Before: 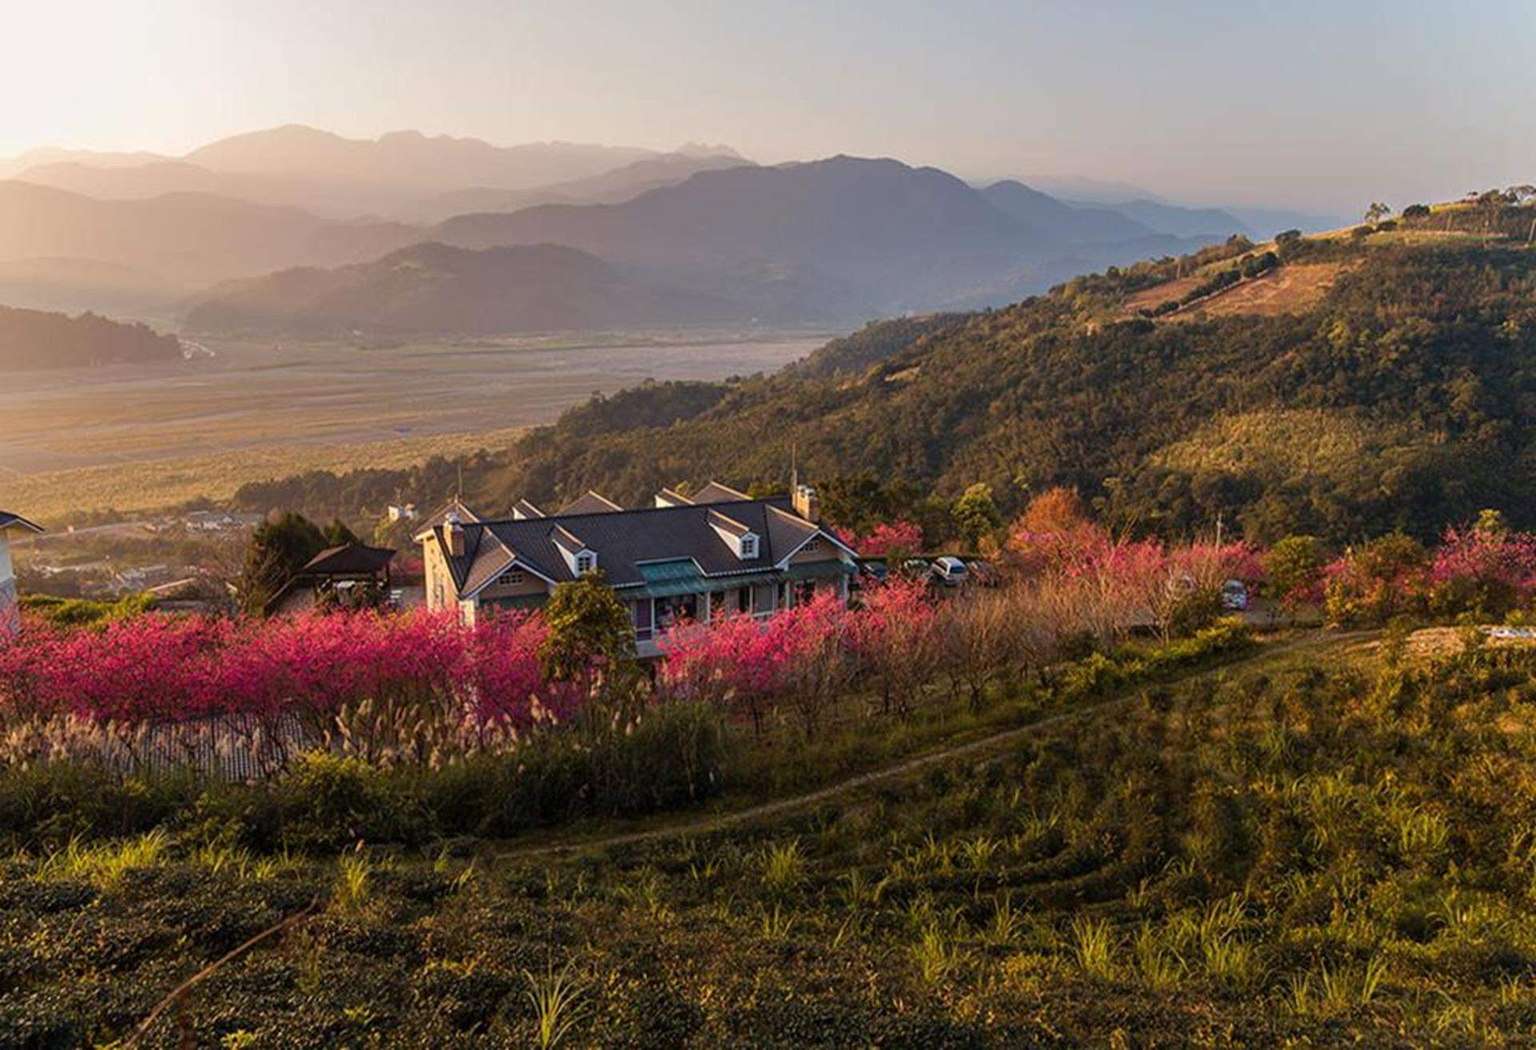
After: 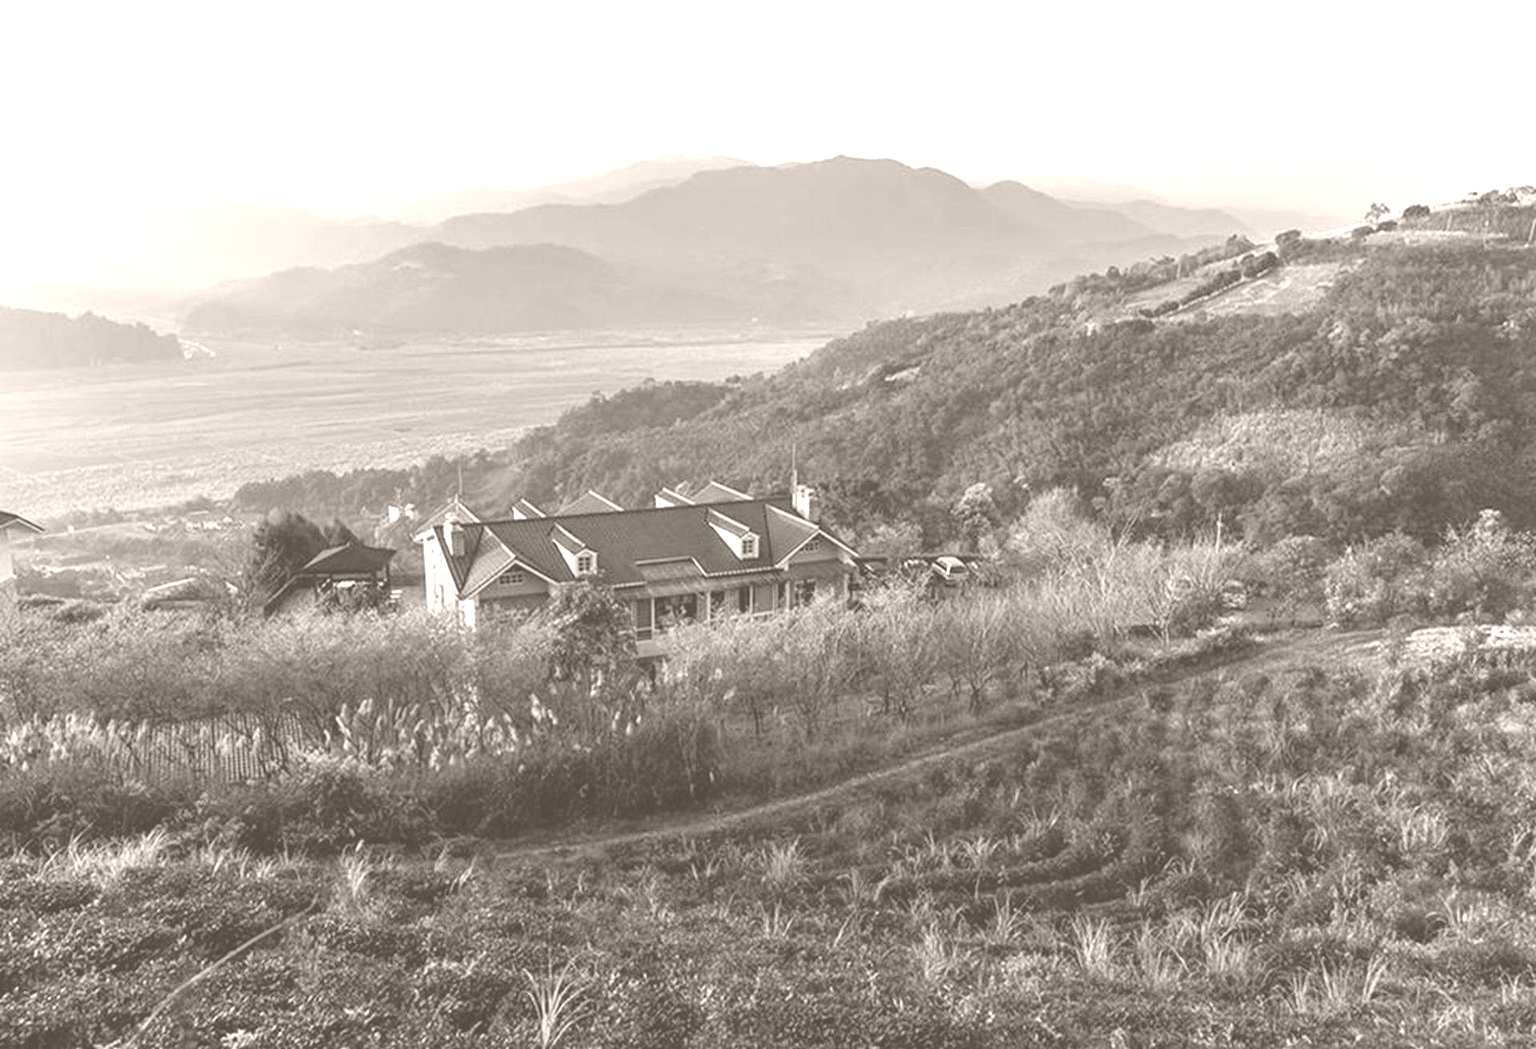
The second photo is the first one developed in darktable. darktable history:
colorize: hue 34.49°, saturation 35.33%, source mix 100%, lightness 55%, version 1
tone equalizer: on, module defaults
